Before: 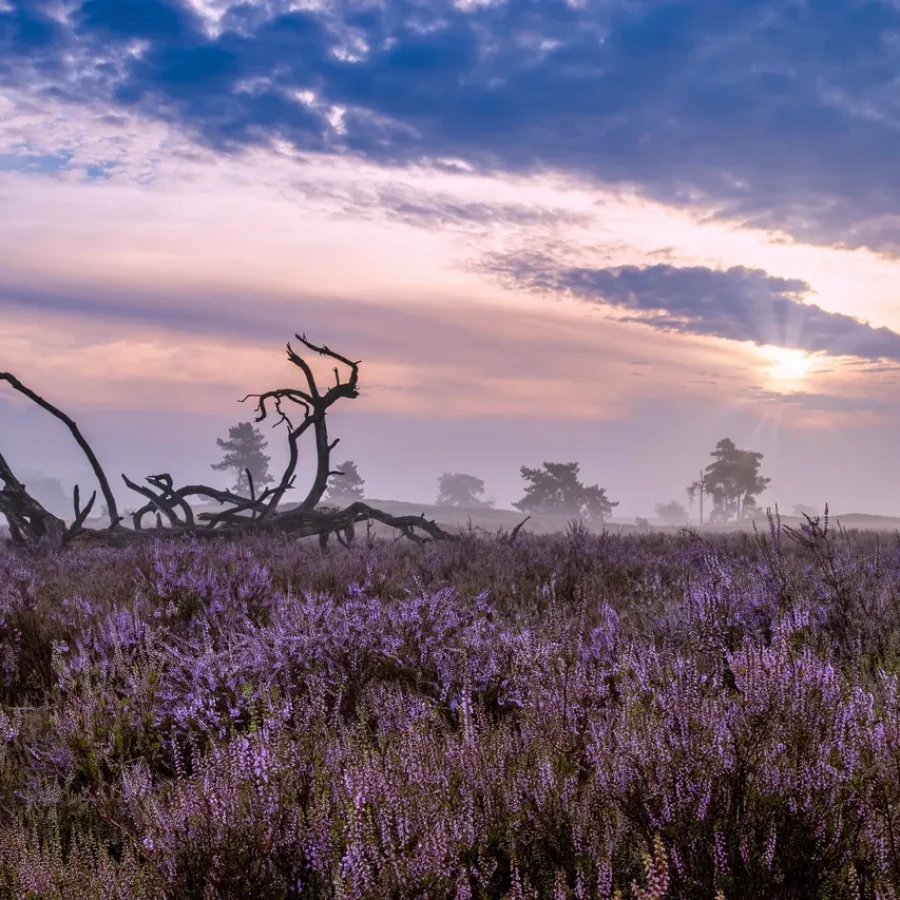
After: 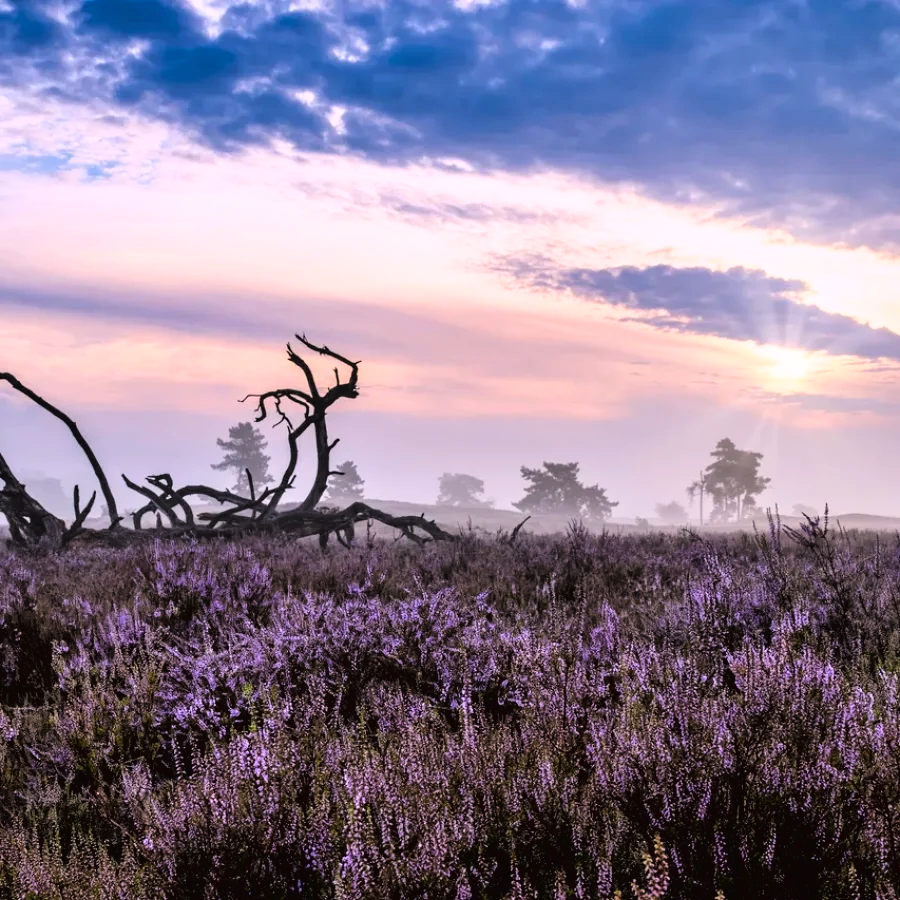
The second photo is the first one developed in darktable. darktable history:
tone curve: curves: ch0 [(0, 0.016) (0.11, 0.039) (0.259, 0.235) (0.383, 0.437) (0.499, 0.597) (0.733, 0.867) (0.843, 0.948) (1, 1)], color space Lab, linked channels, preserve colors none
